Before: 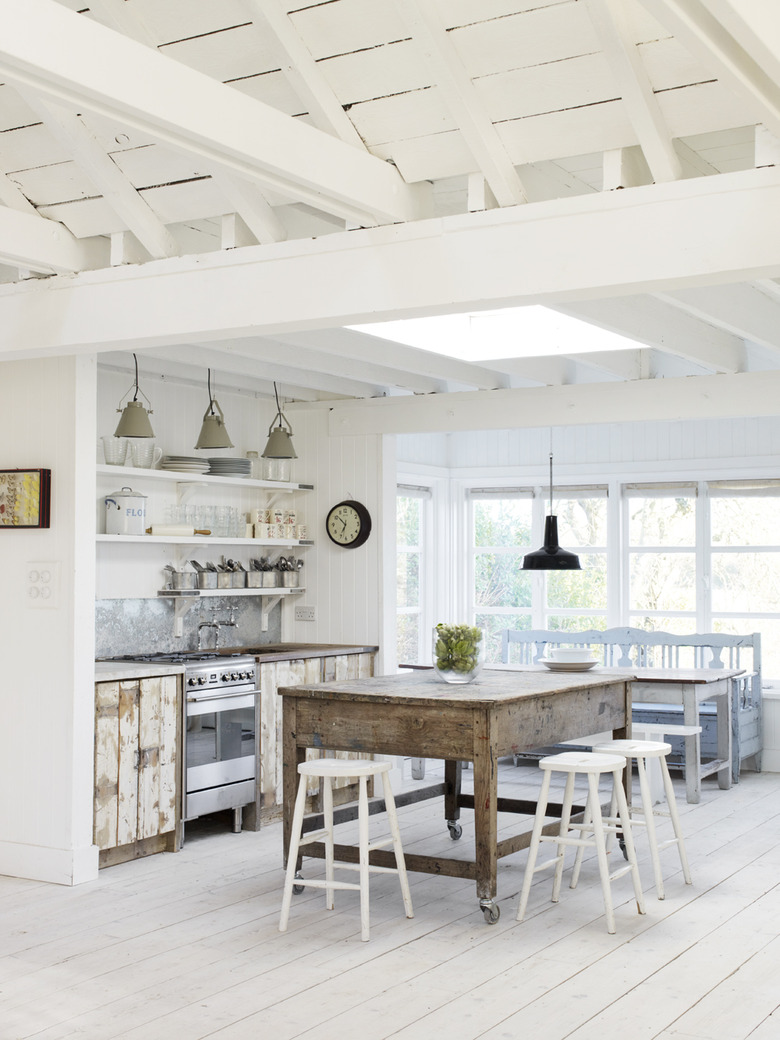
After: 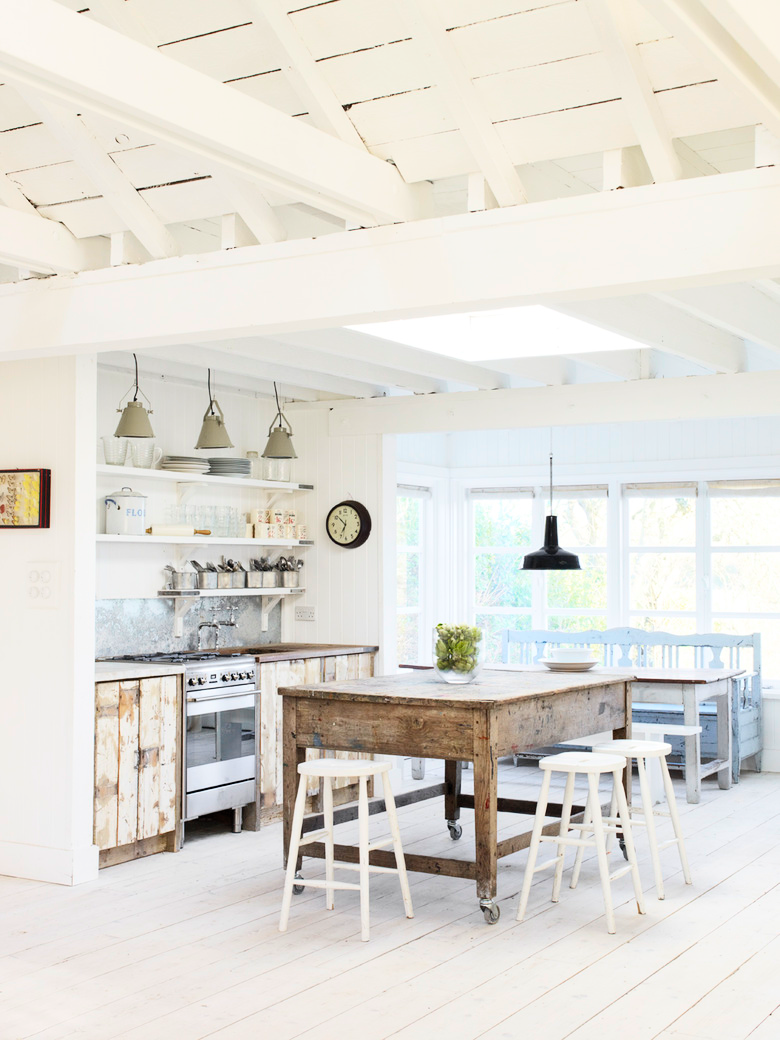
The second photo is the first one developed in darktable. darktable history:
contrast brightness saturation: contrast 0.204, brightness 0.169, saturation 0.216
